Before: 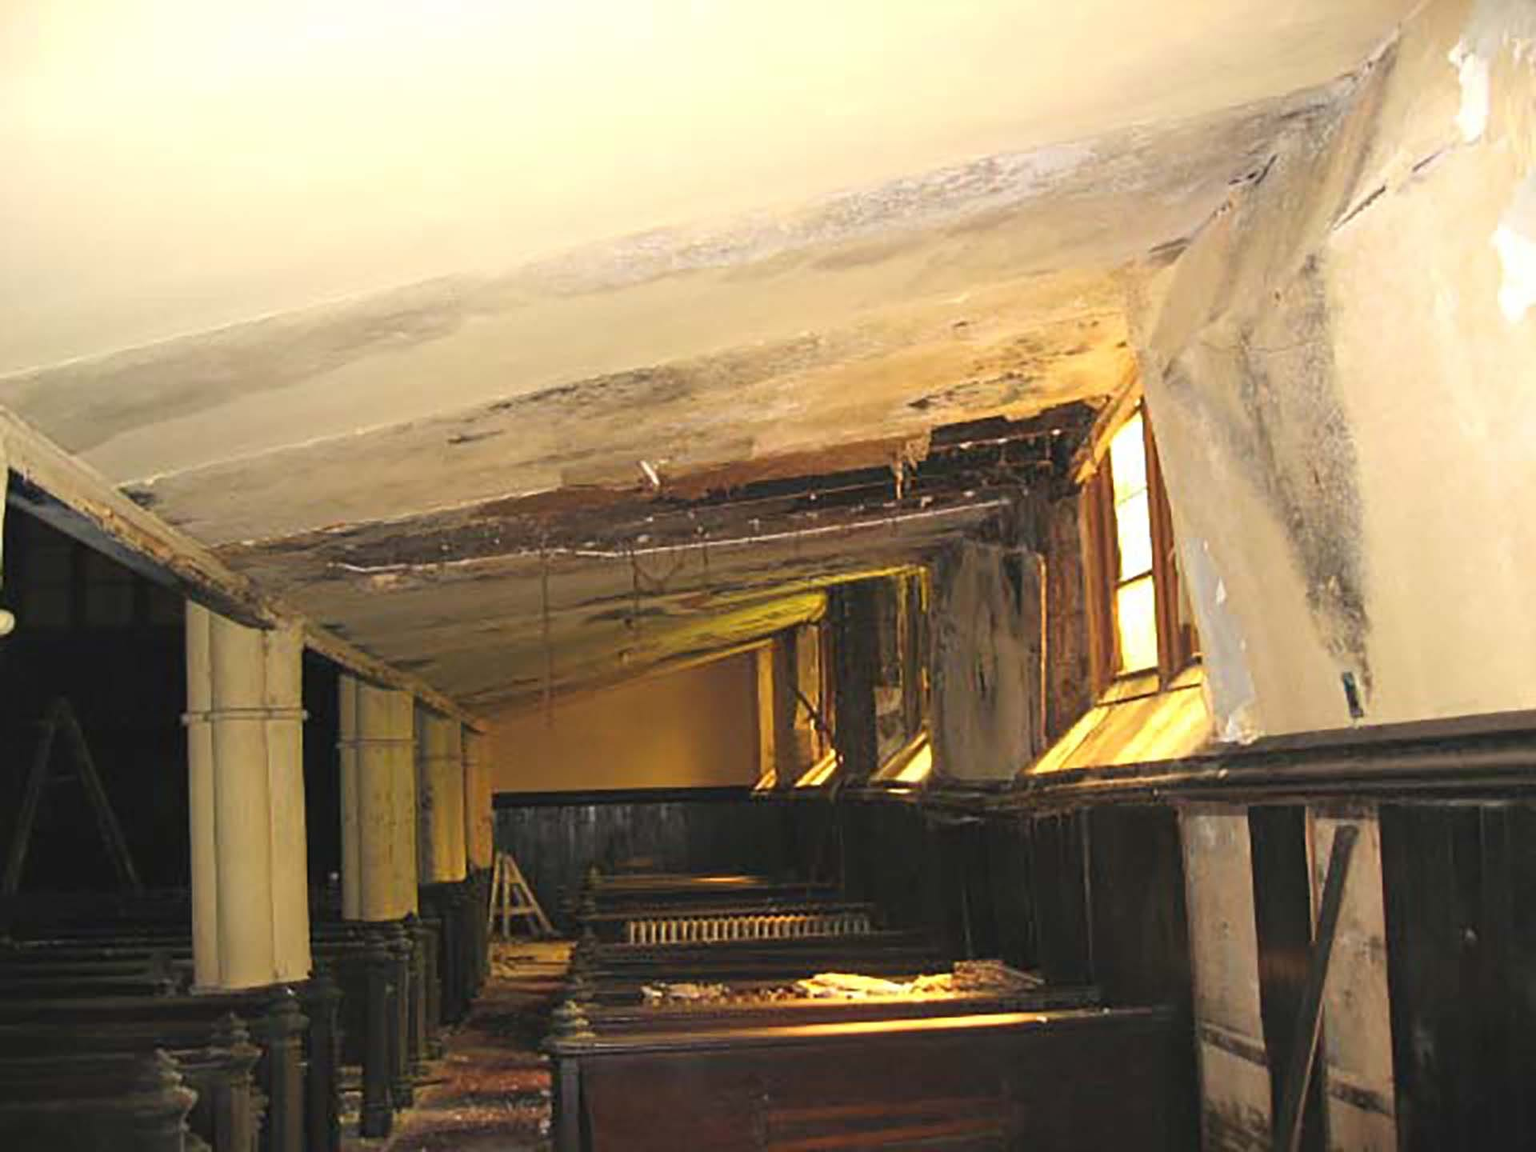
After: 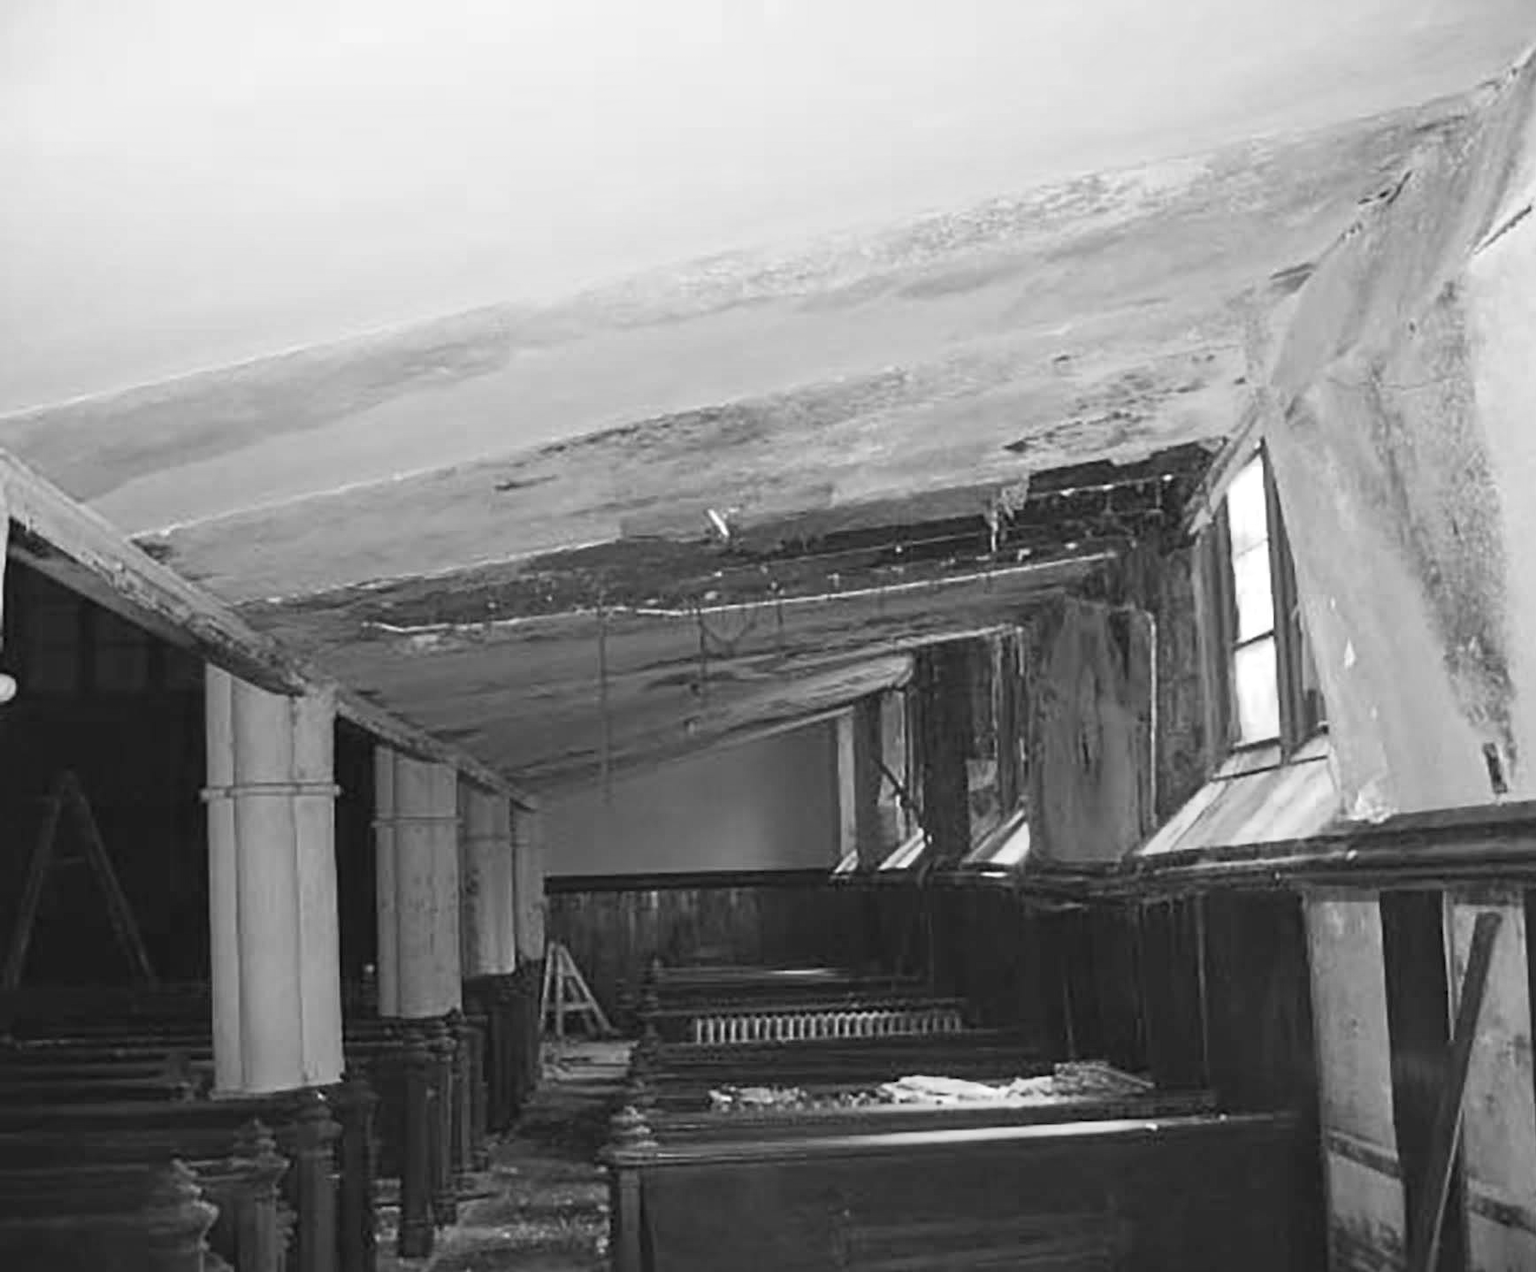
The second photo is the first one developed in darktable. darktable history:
tone equalizer: -8 EV -0.002 EV, -7 EV 0.005 EV, -6 EV -0.009 EV, -5 EV 0.011 EV, -4 EV -0.012 EV, -3 EV 0.007 EV, -2 EV -0.062 EV, -1 EV -0.293 EV, +0 EV -0.582 EV, smoothing diameter 2%, edges refinement/feathering 20, mask exposure compensation -1.57 EV, filter diffusion 5
crop: right 9.509%, bottom 0.031%
color calibration: output gray [0.246, 0.254, 0.501, 0], gray › normalize channels true, illuminant same as pipeline (D50), adaptation XYZ, x 0.346, y 0.359, gamut compression 0
exposure: exposure 0.564 EV, compensate highlight preservation false
